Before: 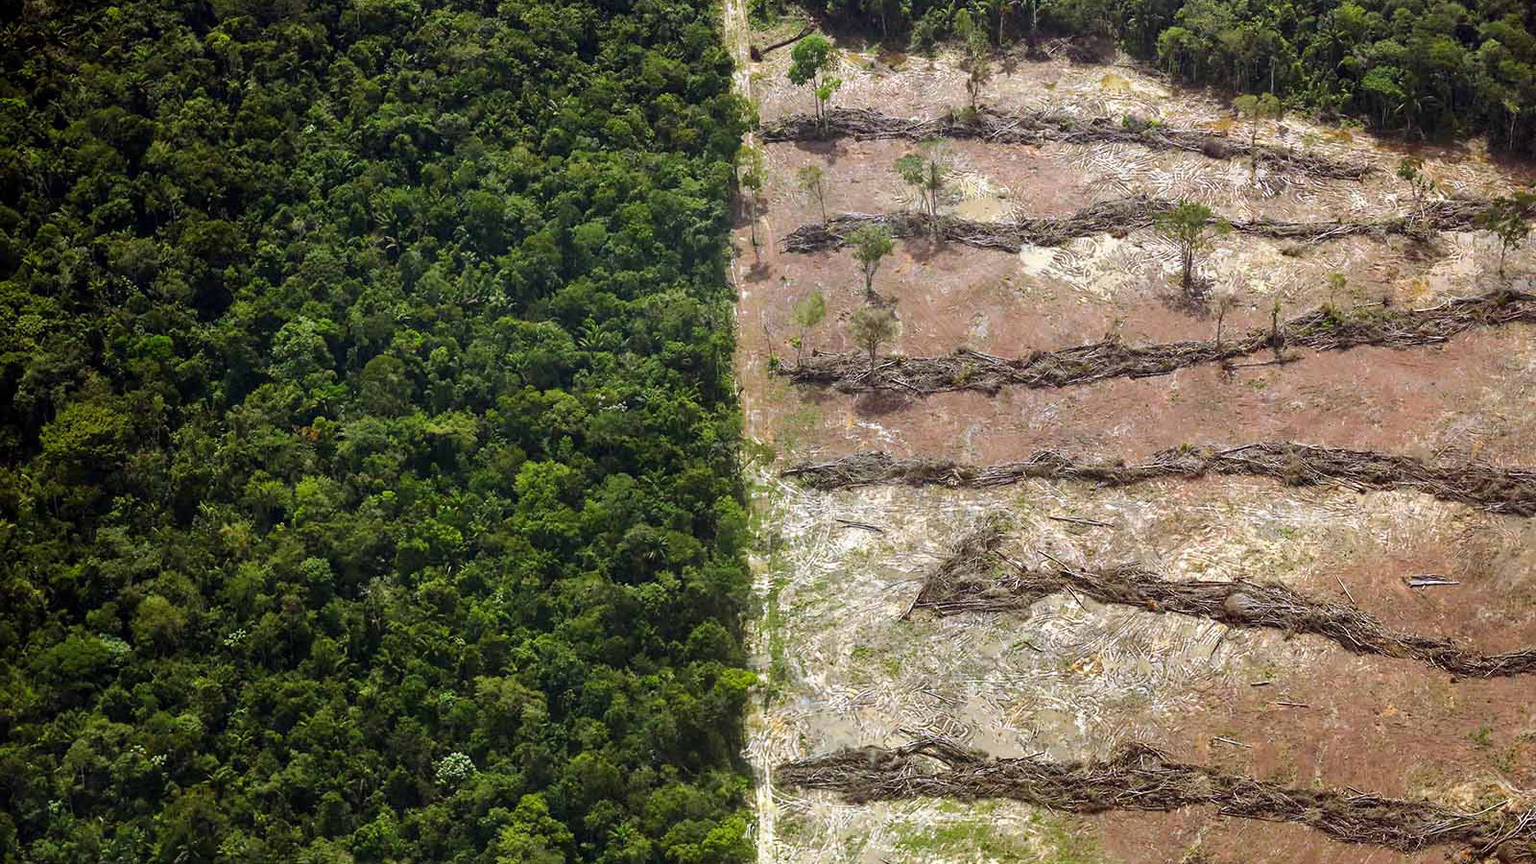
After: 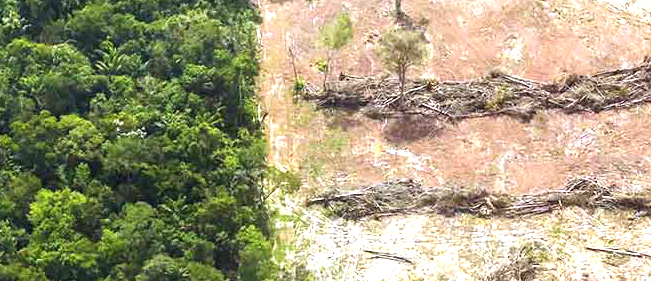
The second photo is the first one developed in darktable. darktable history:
crop: left 31.723%, top 32.379%, right 27.557%, bottom 36.39%
exposure: black level correction 0, exposure 1.107 EV, compensate highlight preservation false
